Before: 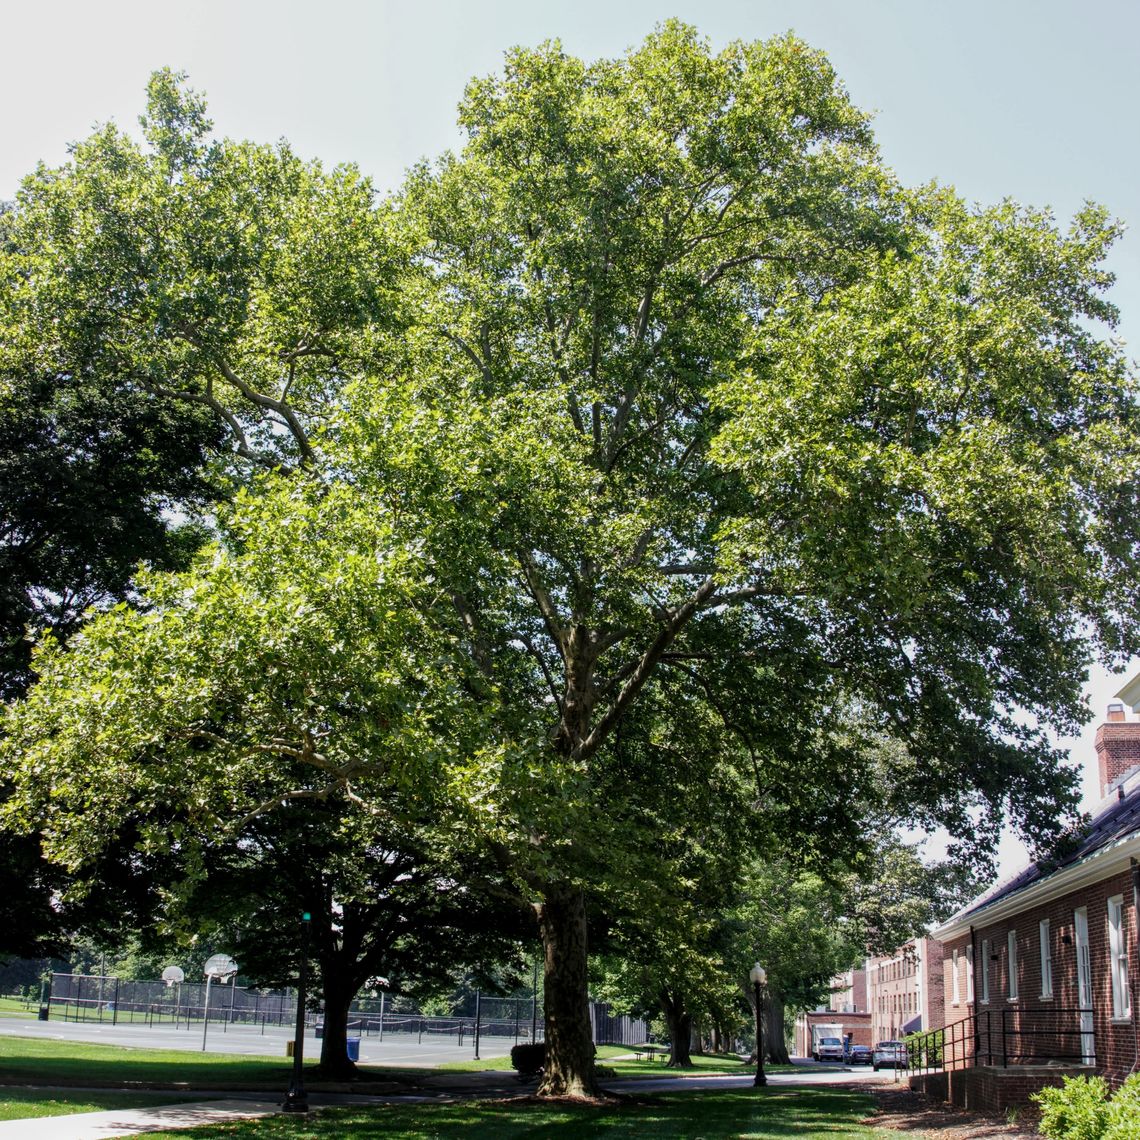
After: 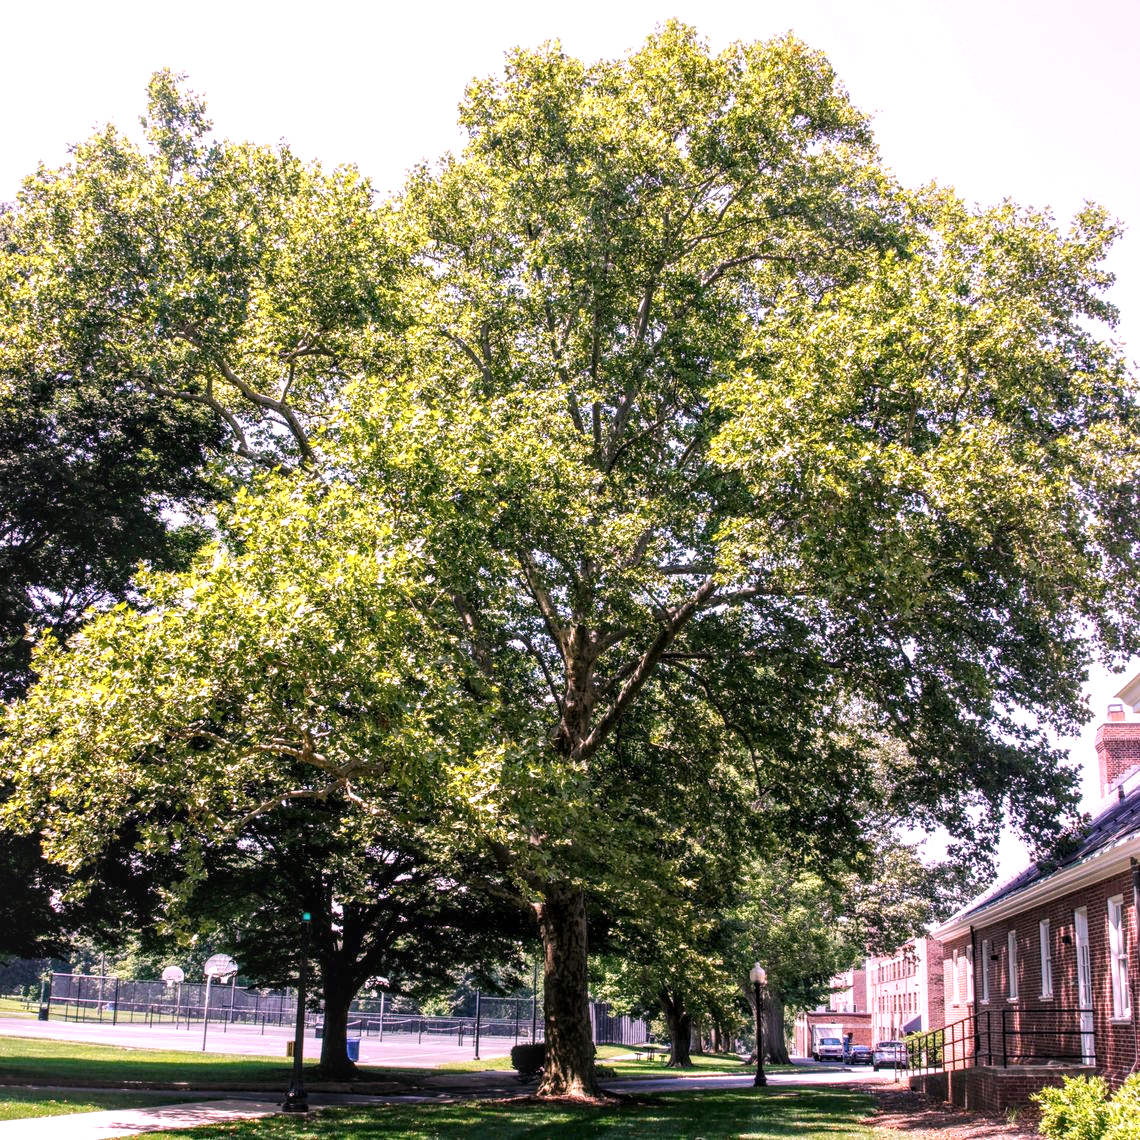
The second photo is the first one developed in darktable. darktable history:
color balance rgb: on, module defaults
local contrast: on, module defaults
white balance: red 1.188, blue 1.11
exposure: exposure 0.559 EV
